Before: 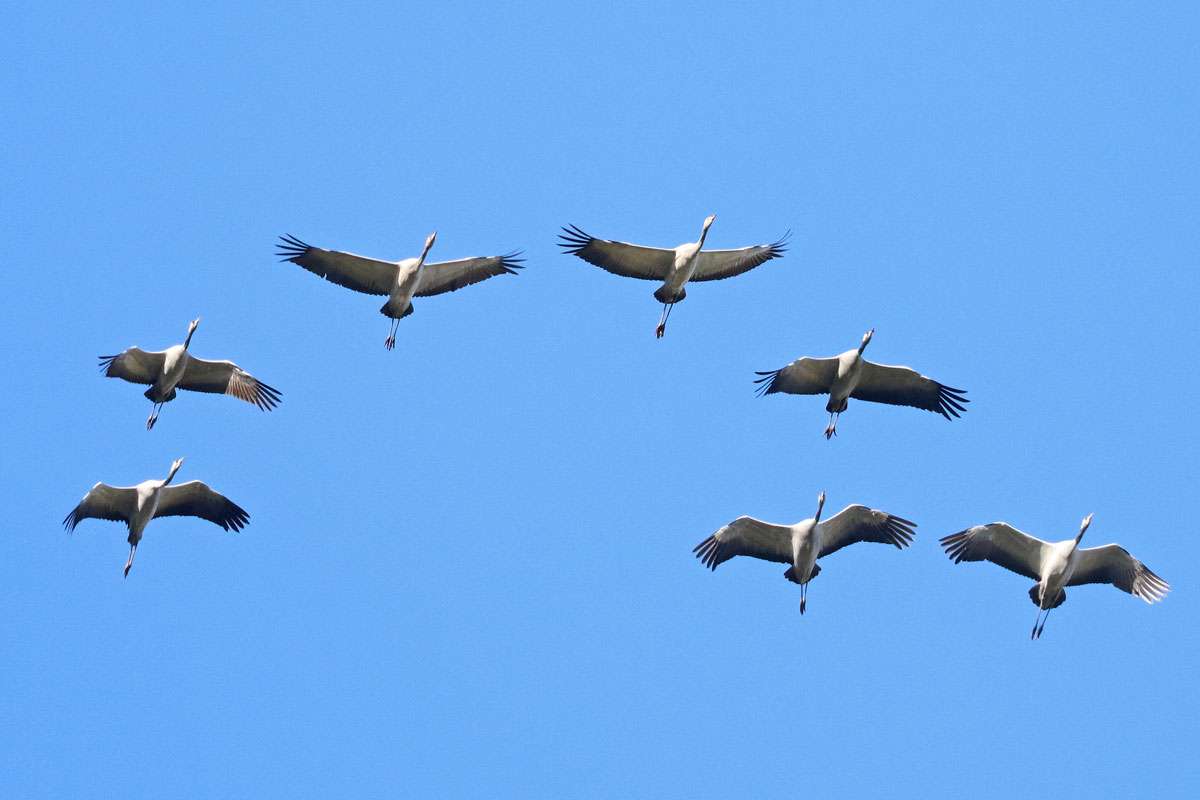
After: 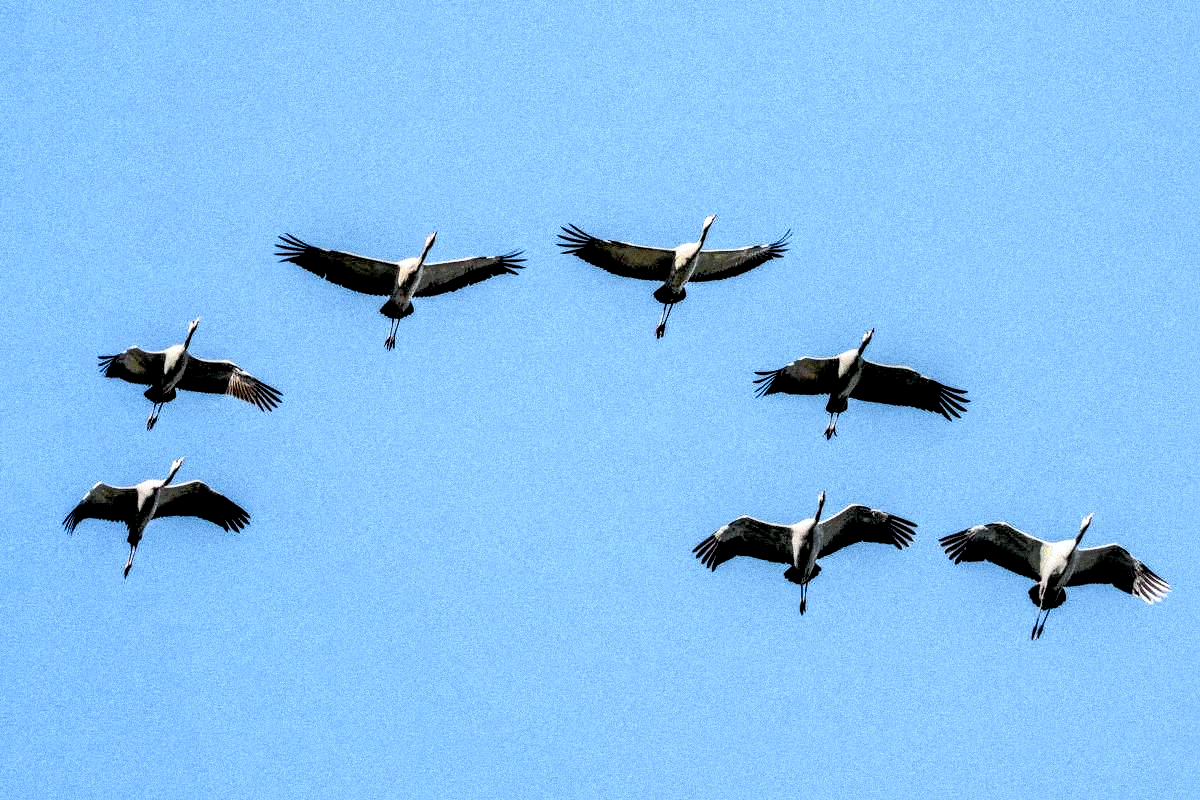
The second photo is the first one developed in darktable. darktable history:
grain: coarseness 9.38 ISO, strength 34.99%, mid-tones bias 0%
white balance: red 1.009, blue 0.985
local contrast: shadows 185%, detail 225%
tone curve: curves: ch0 [(0, 0) (0.081, 0.033) (0.192, 0.124) (0.283, 0.238) (0.407, 0.476) (0.495, 0.521) (0.661, 0.756) (0.788, 0.87) (1, 0.951)]; ch1 [(0, 0) (0.161, 0.092) (0.35, 0.33) (0.392, 0.392) (0.427, 0.426) (0.479, 0.472) (0.505, 0.497) (0.521, 0.524) (0.567, 0.56) (0.583, 0.592) (0.625, 0.627) (0.678, 0.733) (1, 1)]; ch2 [(0, 0) (0.346, 0.362) (0.404, 0.427) (0.502, 0.499) (0.531, 0.523) (0.544, 0.561) (0.58, 0.59) (0.629, 0.642) (0.717, 0.678) (1, 1)], color space Lab, independent channels, preserve colors none
